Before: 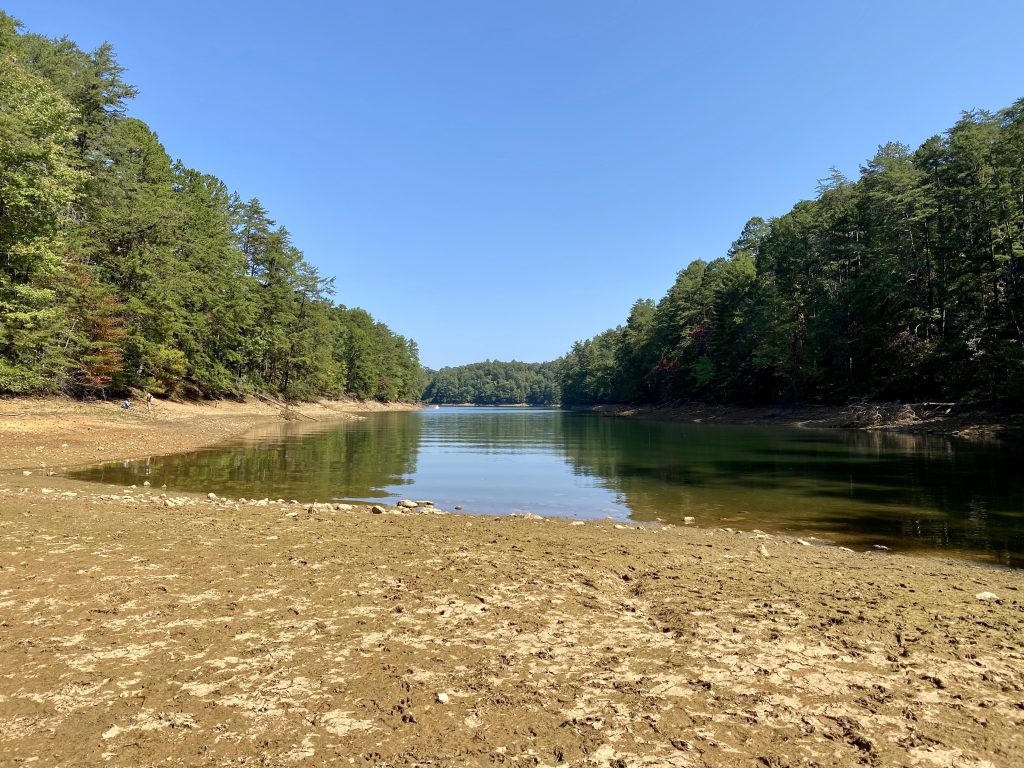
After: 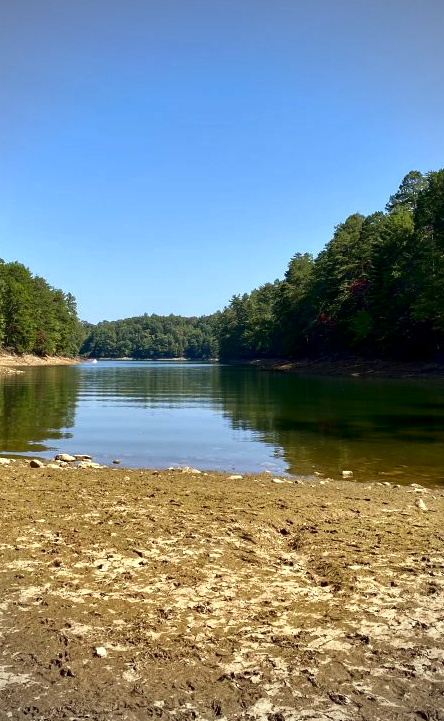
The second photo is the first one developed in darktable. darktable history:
vignetting: fall-off start 74.49%, fall-off radius 65.9%, brightness -0.628, saturation -0.68
exposure: exposure 0.29 EV, compensate highlight preservation false
contrast brightness saturation: brightness -0.2, saturation 0.08
crop: left 33.452%, top 6.025%, right 23.155%
